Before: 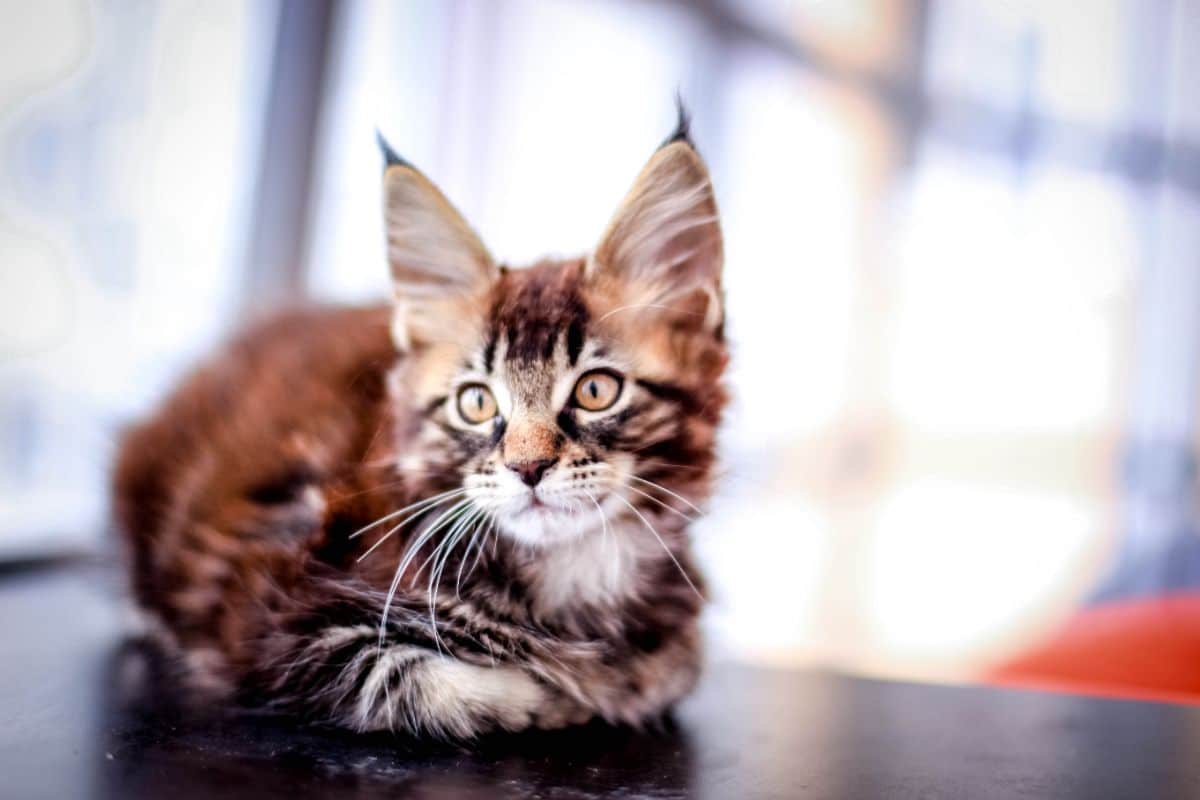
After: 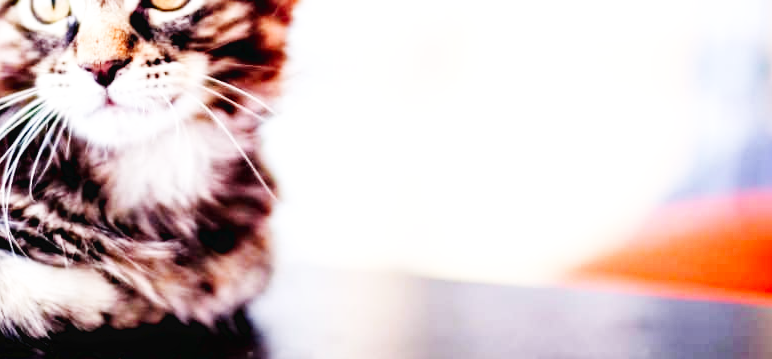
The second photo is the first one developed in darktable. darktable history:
crop and rotate: left 35.649%, top 50.219%, bottom 4.788%
haze removal: compatibility mode true, adaptive false
base curve: curves: ch0 [(0, 0.003) (0.001, 0.002) (0.006, 0.004) (0.02, 0.022) (0.048, 0.086) (0.094, 0.234) (0.162, 0.431) (0.258, 0.629) (0.385, 0.8) (0.548, 0.918) (0.751, 0.988) (1, 1)], preserve colors none
